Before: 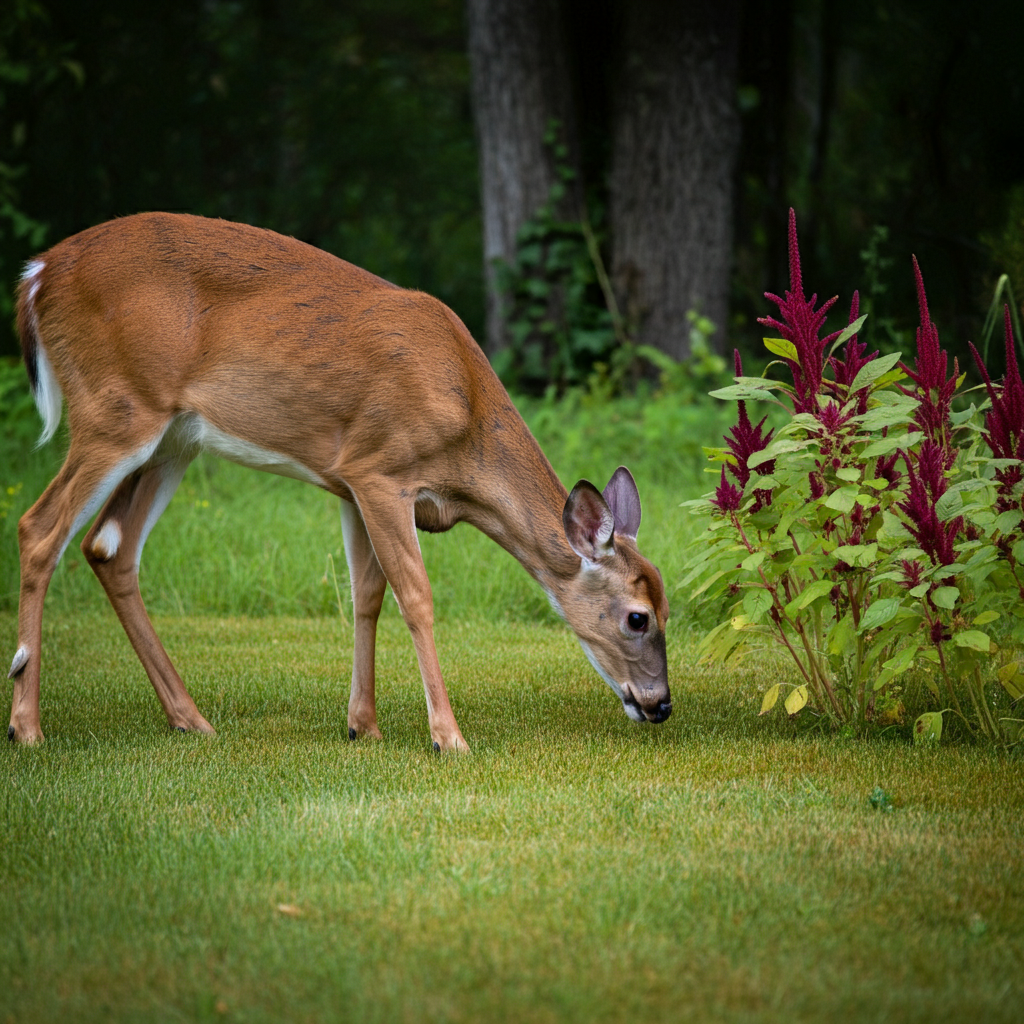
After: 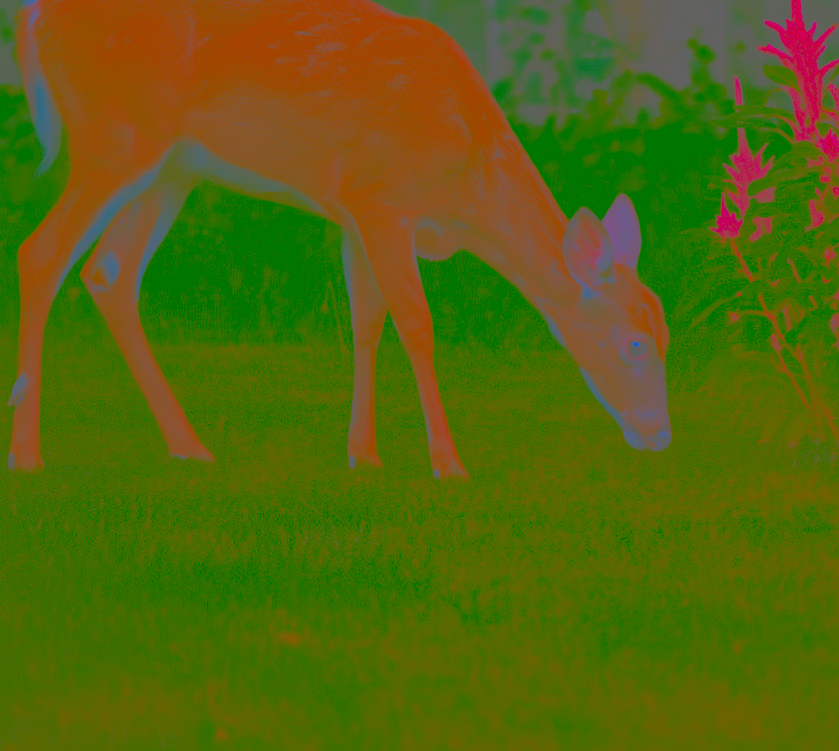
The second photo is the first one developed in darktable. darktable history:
exposure: compensate highlight preservation false
crop: top 26.649%, right 18.04%
contrast brightness saturation: contrast -0.985, brightness -0.167, saturation 0.753
shadows and highlights: shadows 52.66, highlights color adjustment 53%, soften with gaussian
local contrast: on, module defaults
